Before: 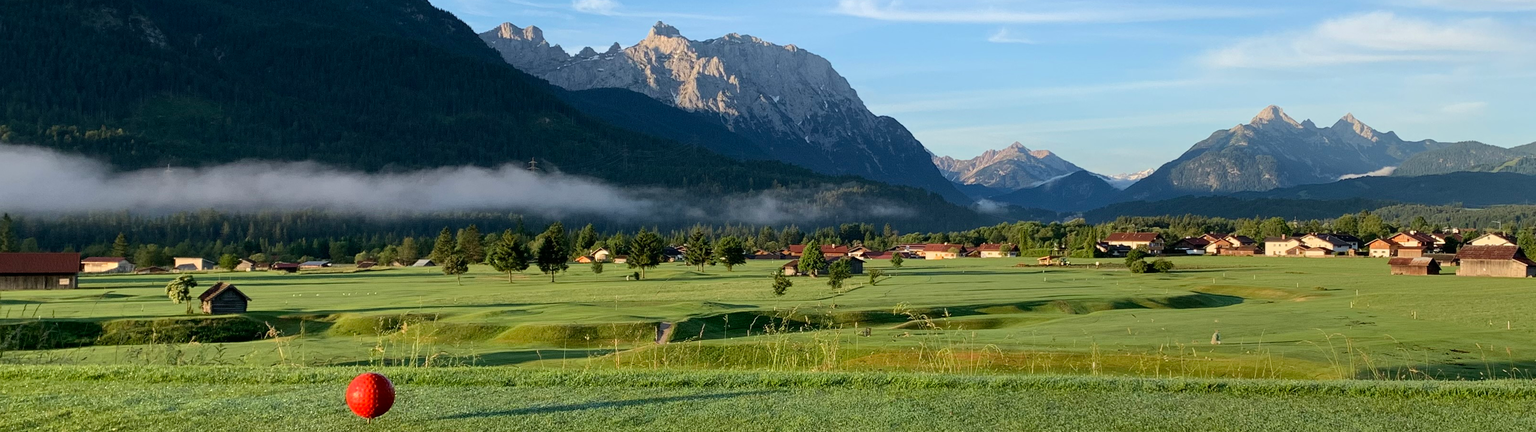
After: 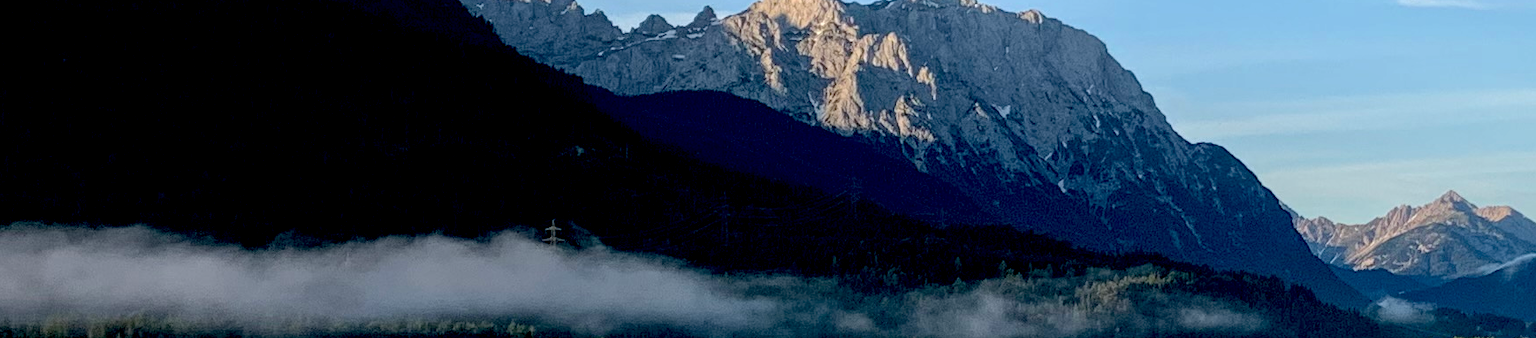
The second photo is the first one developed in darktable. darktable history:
exposure: black level correction 0.029, exposure -0.073 EV, compensate highlight preservation false
crop: left 15.306%, top 9.065%, right 30.789%, bottom 48.638%
local contrast: on, module defaults
